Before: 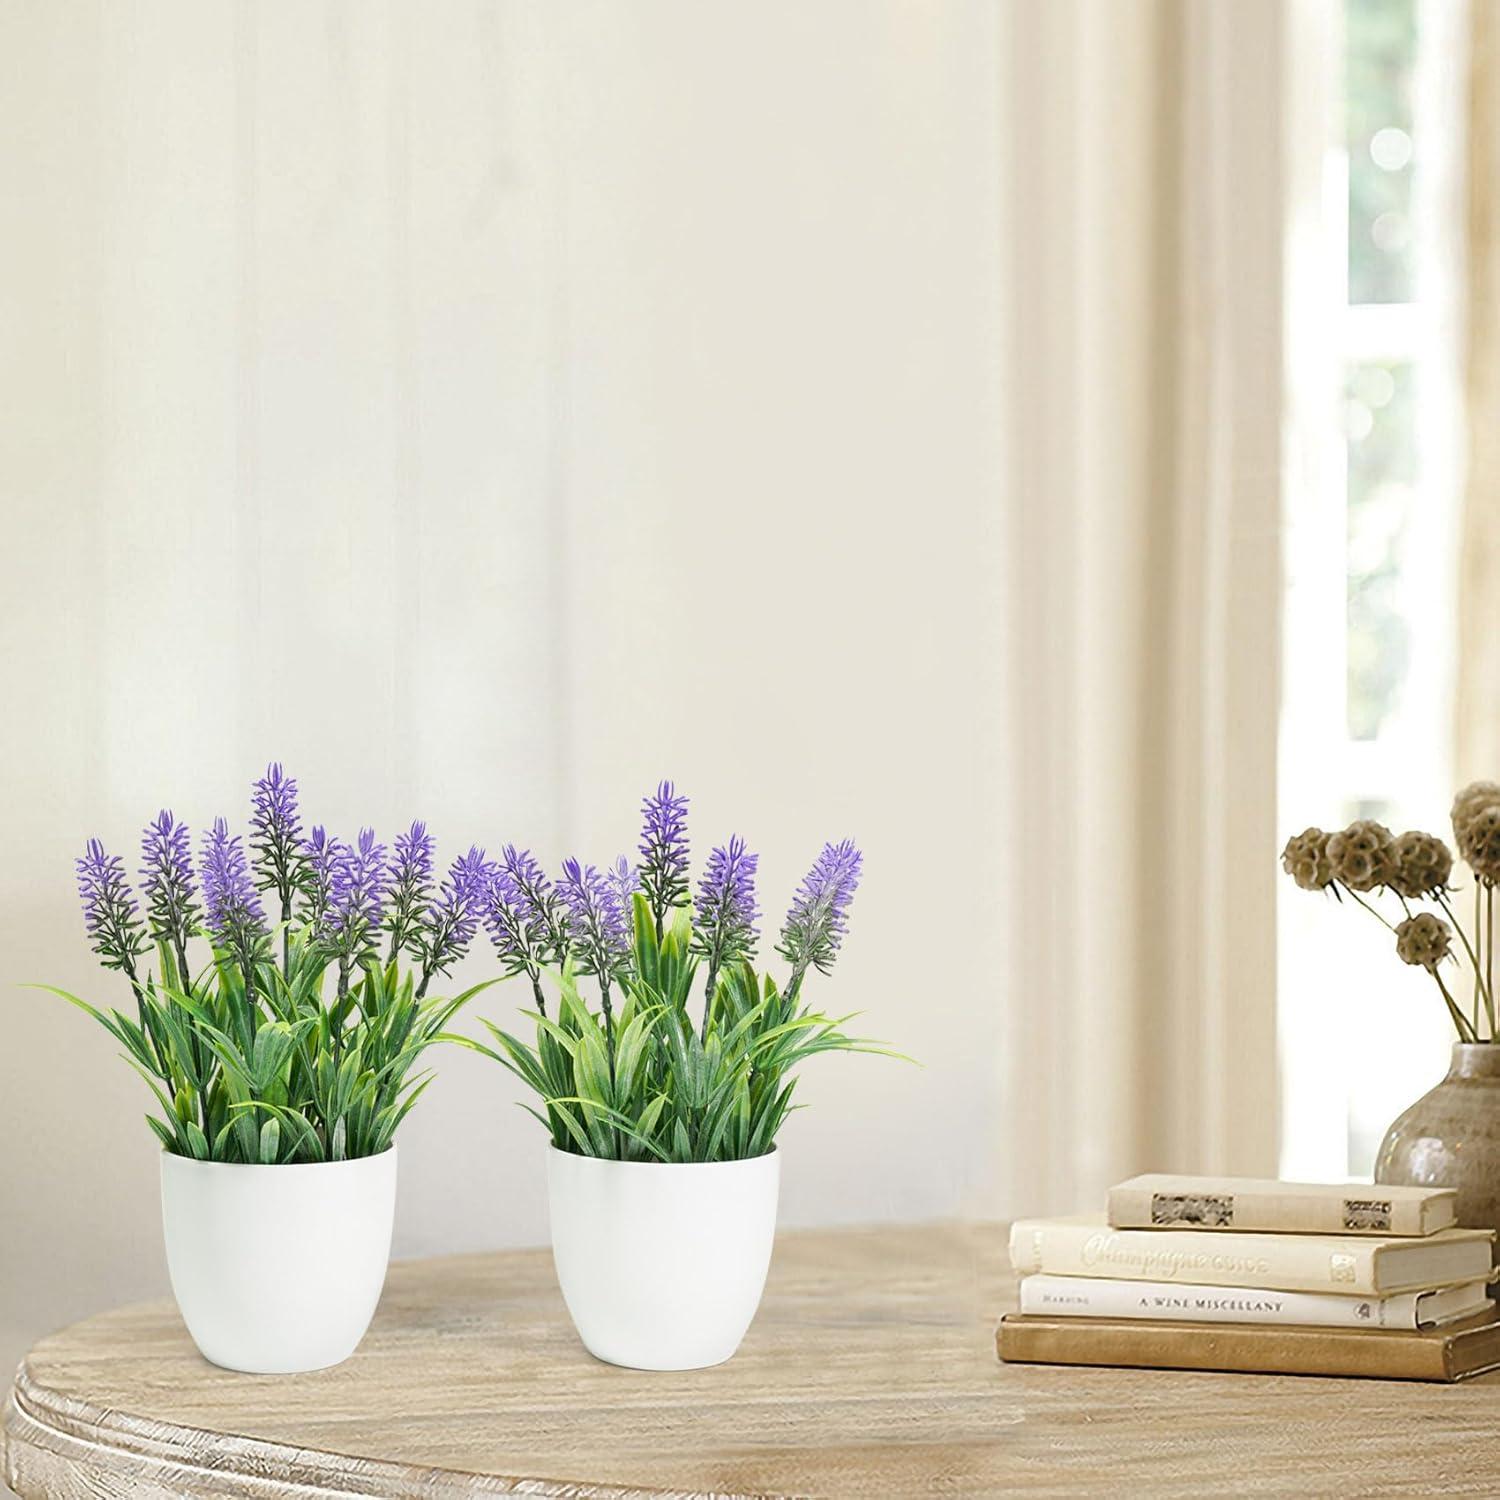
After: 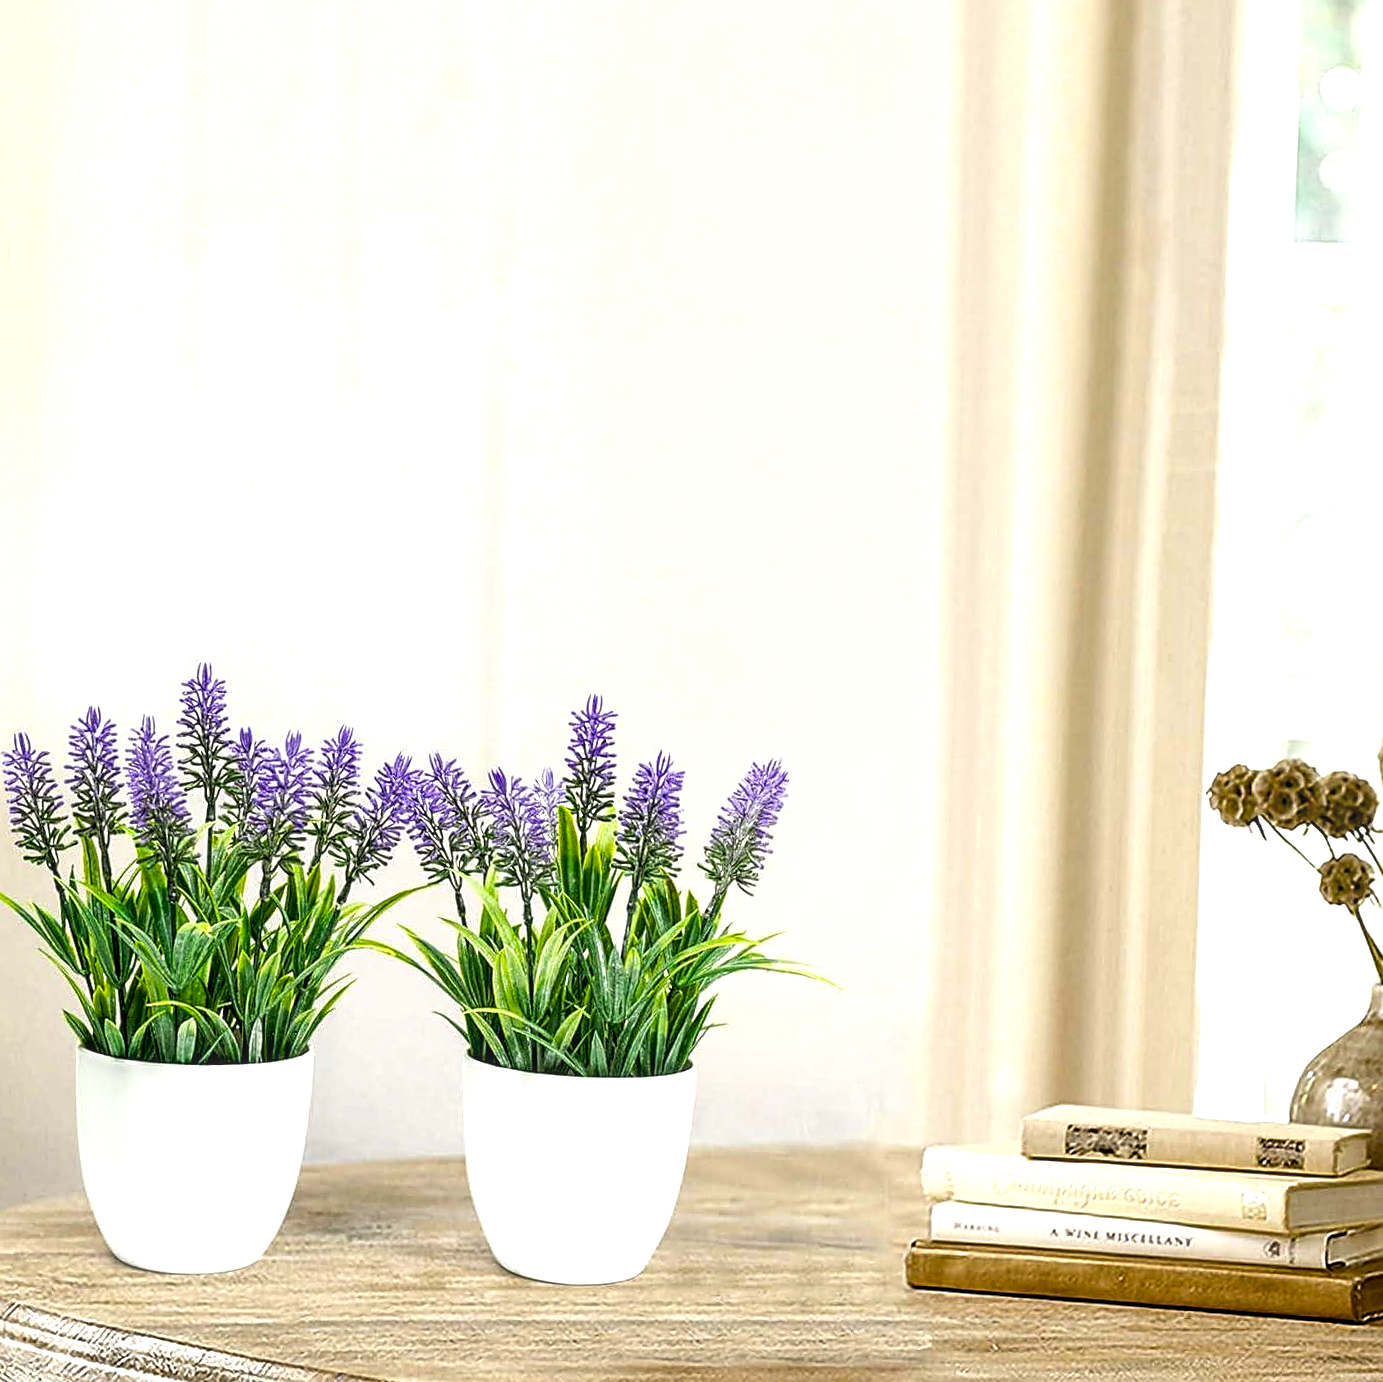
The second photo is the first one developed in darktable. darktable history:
color balance rgb: perceptual saturation grading › global saturation 29.7%, perceptual brilliance grading › highlights 14.298%, perceptual brilliance grading › mid-tones -5.1%, perceptual brilliance grading › shadows -26.154%
exposure: black level correction 0.016, exposure -0.006 EV, compensate highlight preservation false
sharpen: on, module defaults
local contrast: detail 130%
crop and rotate: angle -1.99°, left 3.142%, top 4.066%, right 1.471%, bottom 0.59%
